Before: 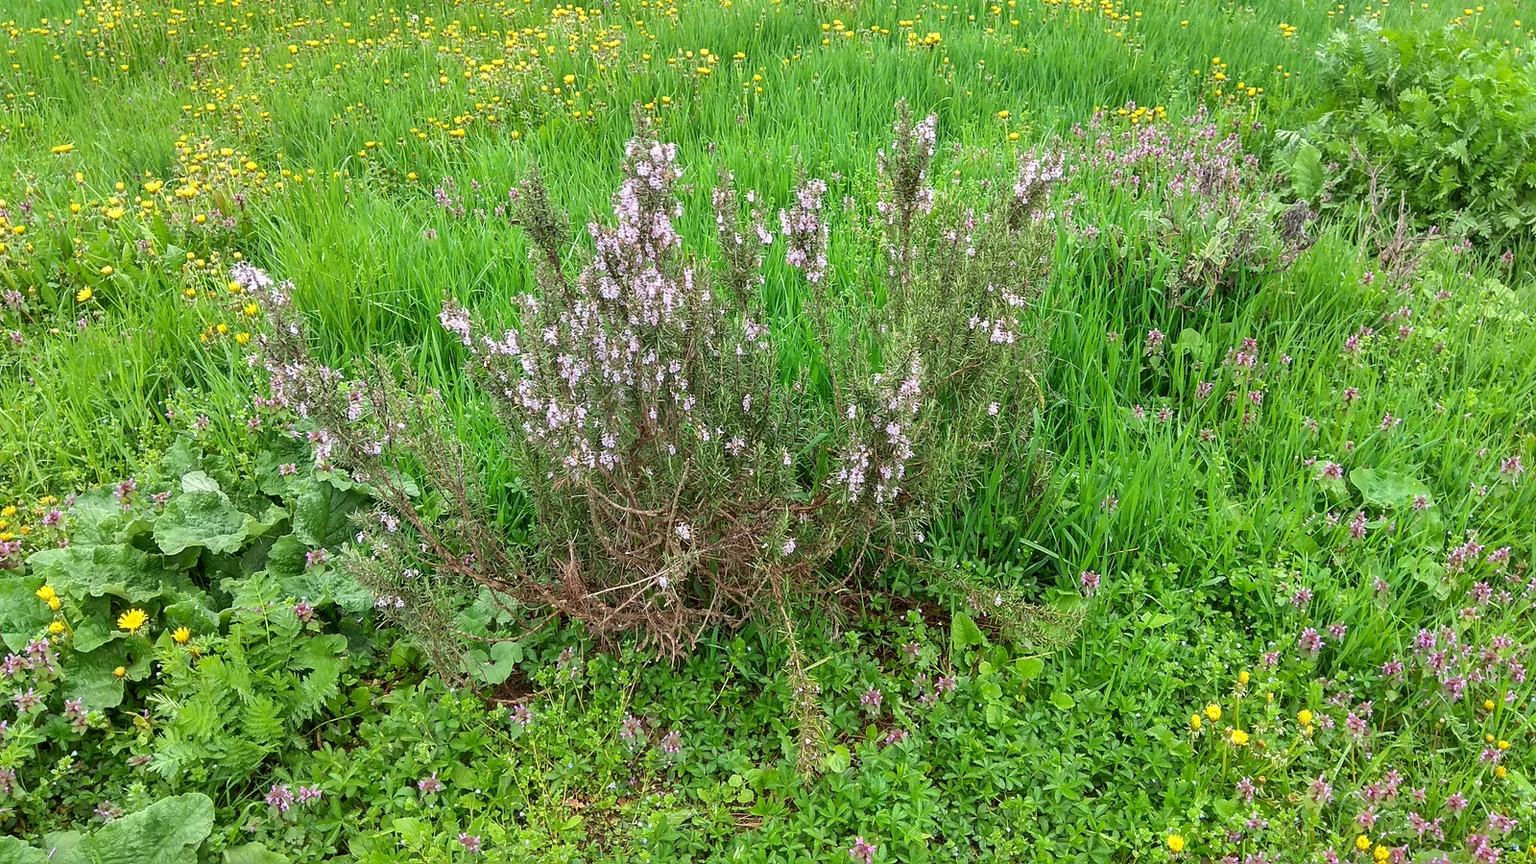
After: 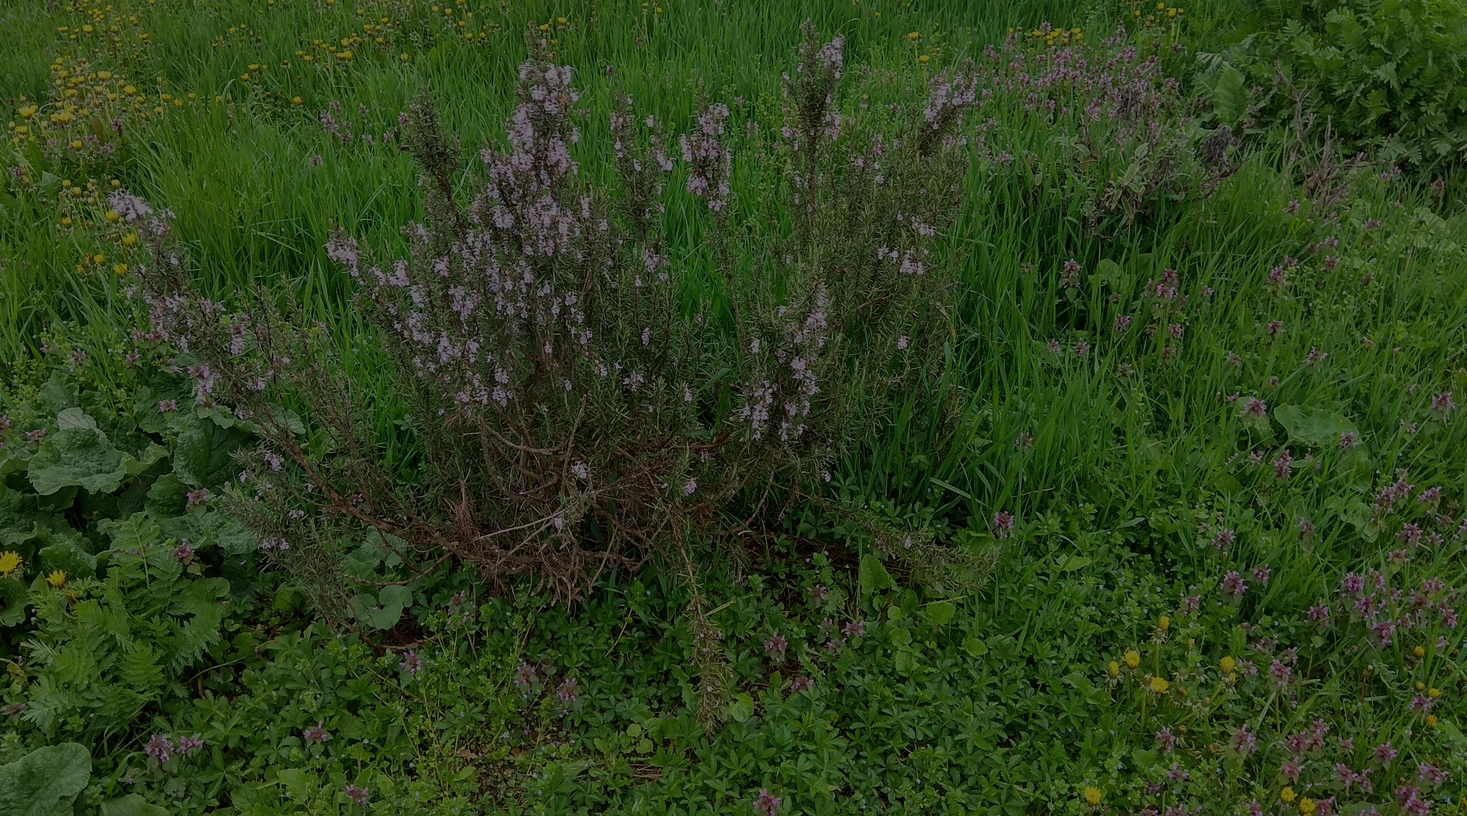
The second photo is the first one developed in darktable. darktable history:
contrast brightness saturation: saturation -0.05
exposure: exposure -2.446 EV, compensate highlight preservation false
crop and rotate: left 8.262%, top 9.226%
